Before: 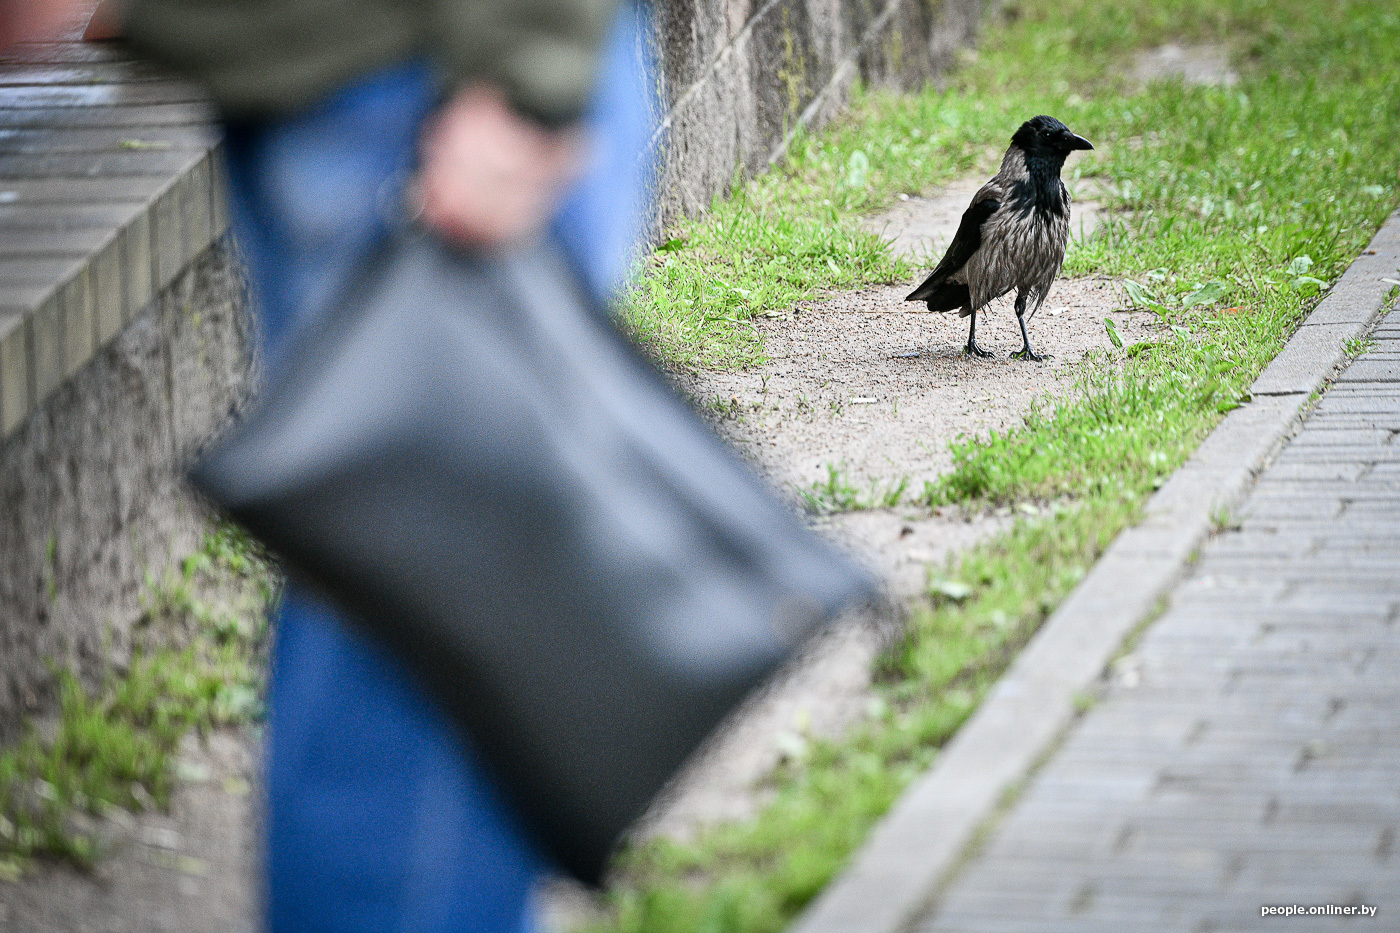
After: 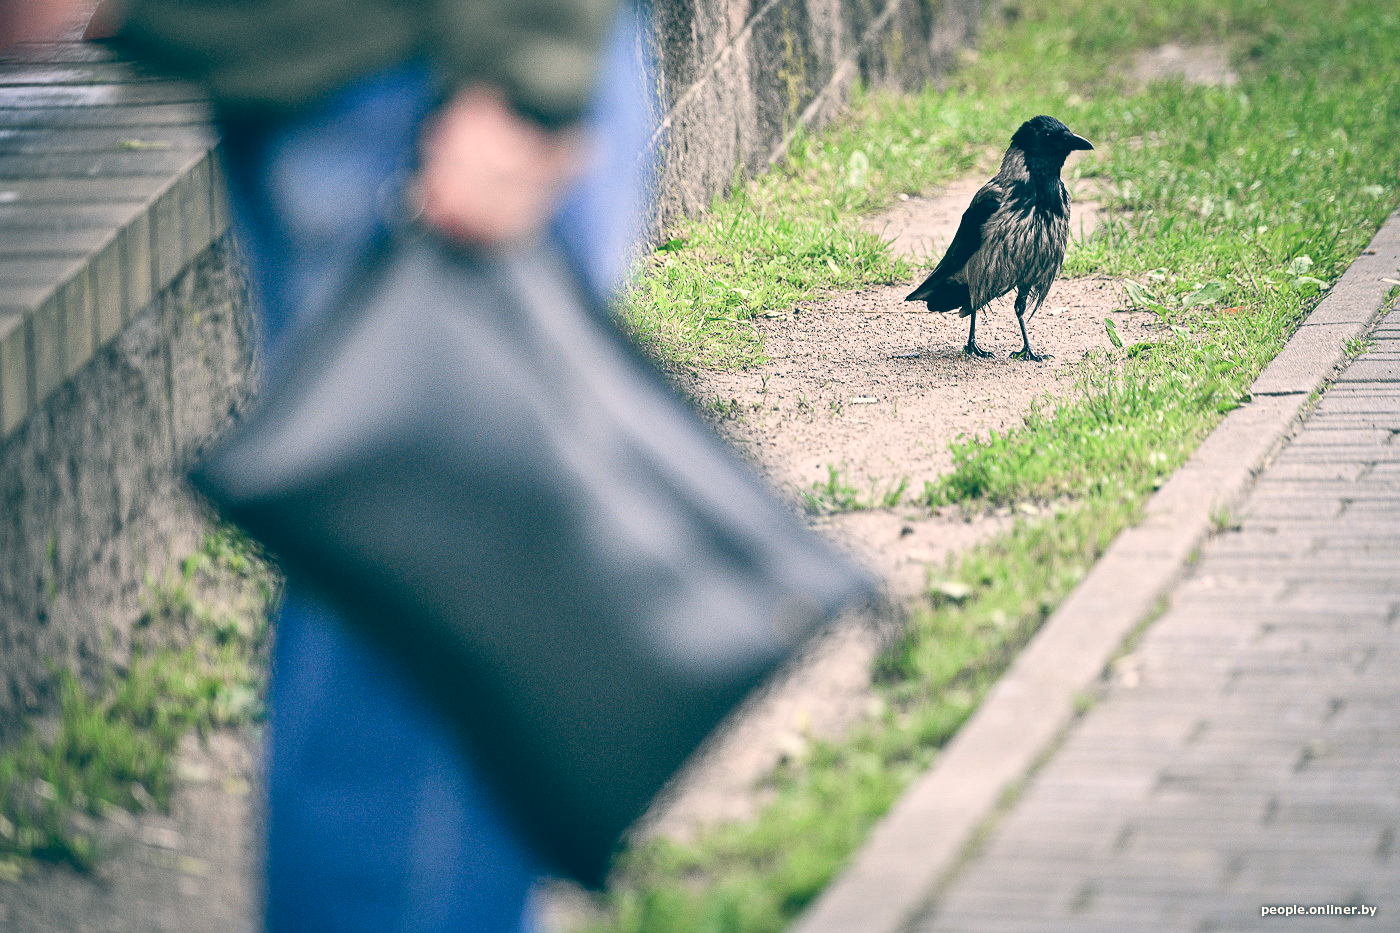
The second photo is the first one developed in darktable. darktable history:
color balance: lift [1.006, 0.985, 1.002, 1.015], gamma [1, 0.953, 1.008, 1.047], gain [1.076, 1.13, 1.004, 0.87]
contrast brightness saturation: saturation -0.05
